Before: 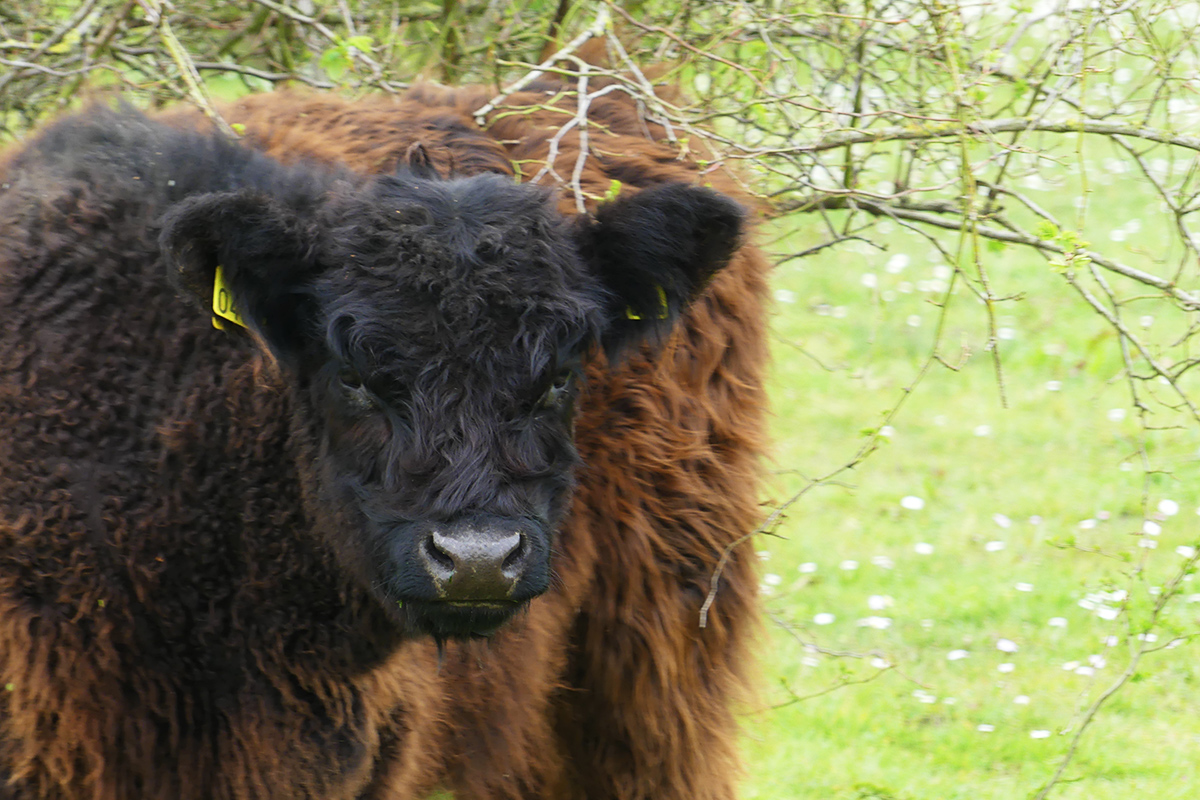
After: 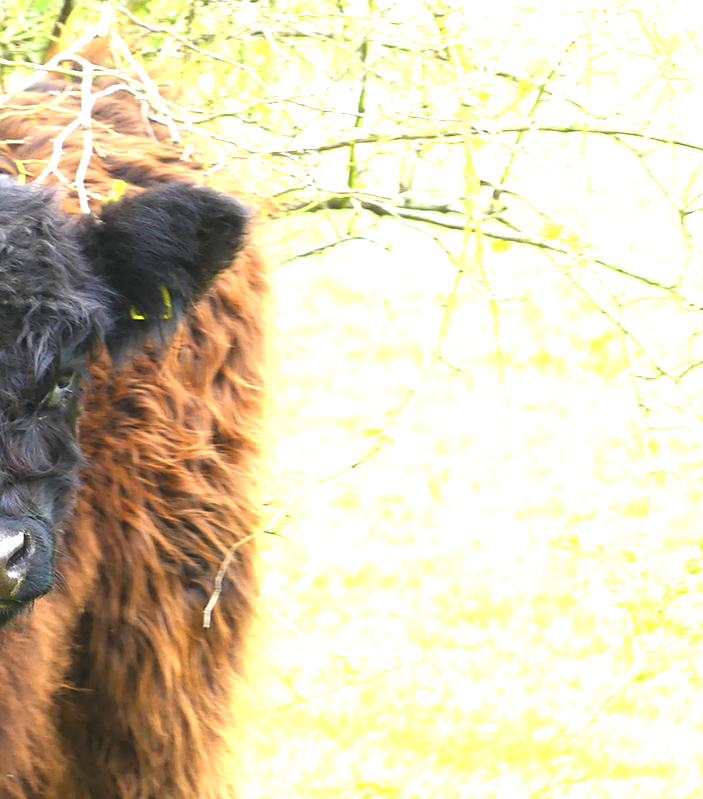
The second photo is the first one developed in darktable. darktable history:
crop: left 41.402%
exposure: black level correction 0, exposure 1.625 EV, compensate exposure bias true, compensate highlight preservation false
